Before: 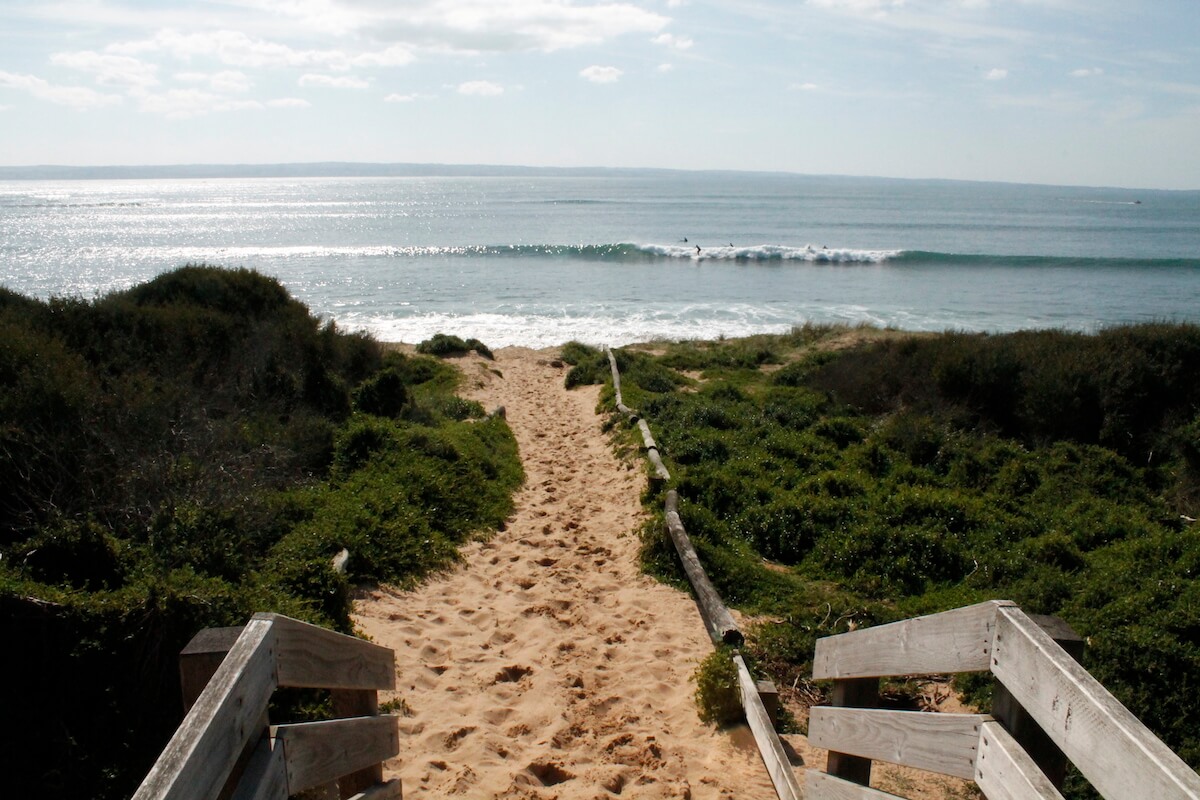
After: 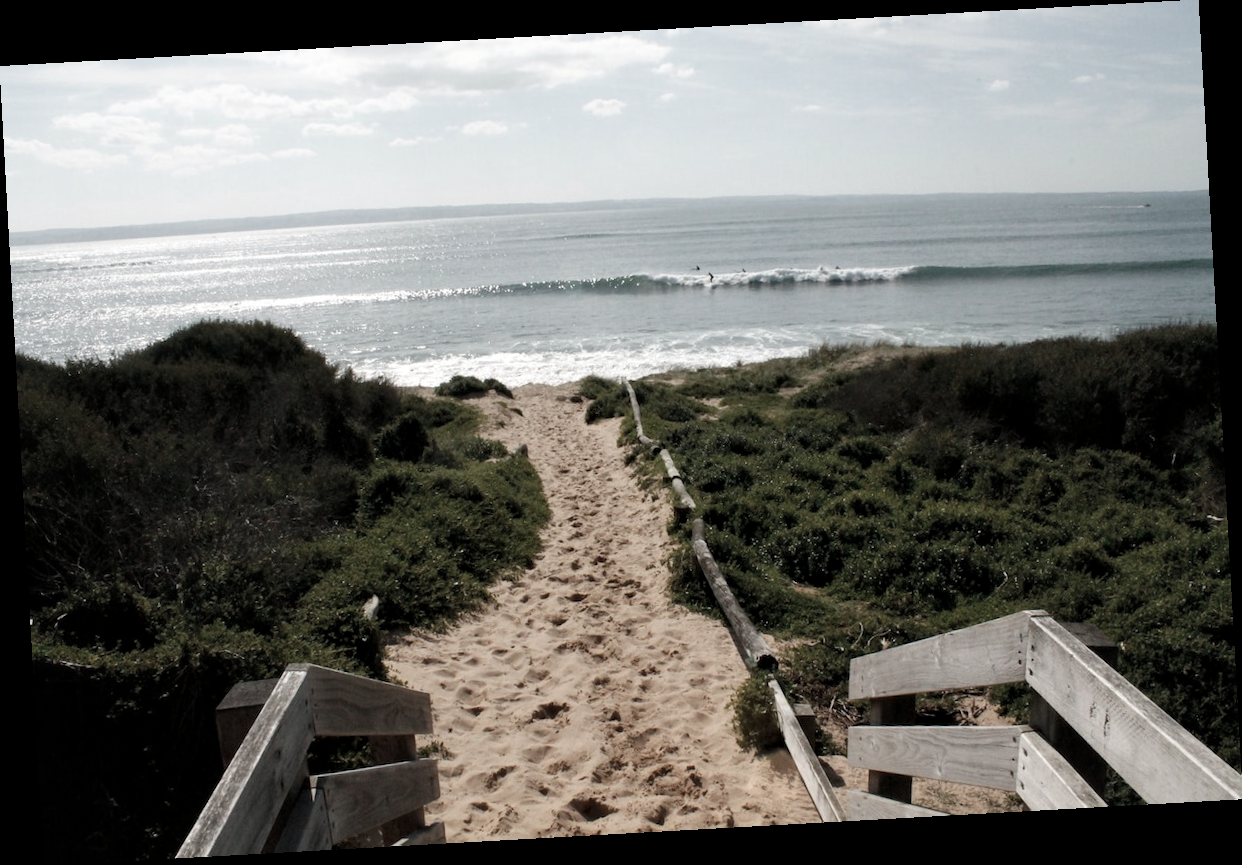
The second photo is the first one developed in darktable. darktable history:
contrast equalizer: octaves 7, y [[0.6 ×6], [0.55 ×6], [0 ×6], [0 ×6], [0 ×6]], mix 0.15
color correction: saturation 0.5
rotate and perspective: rotation -3.18°, automatic cropping off
